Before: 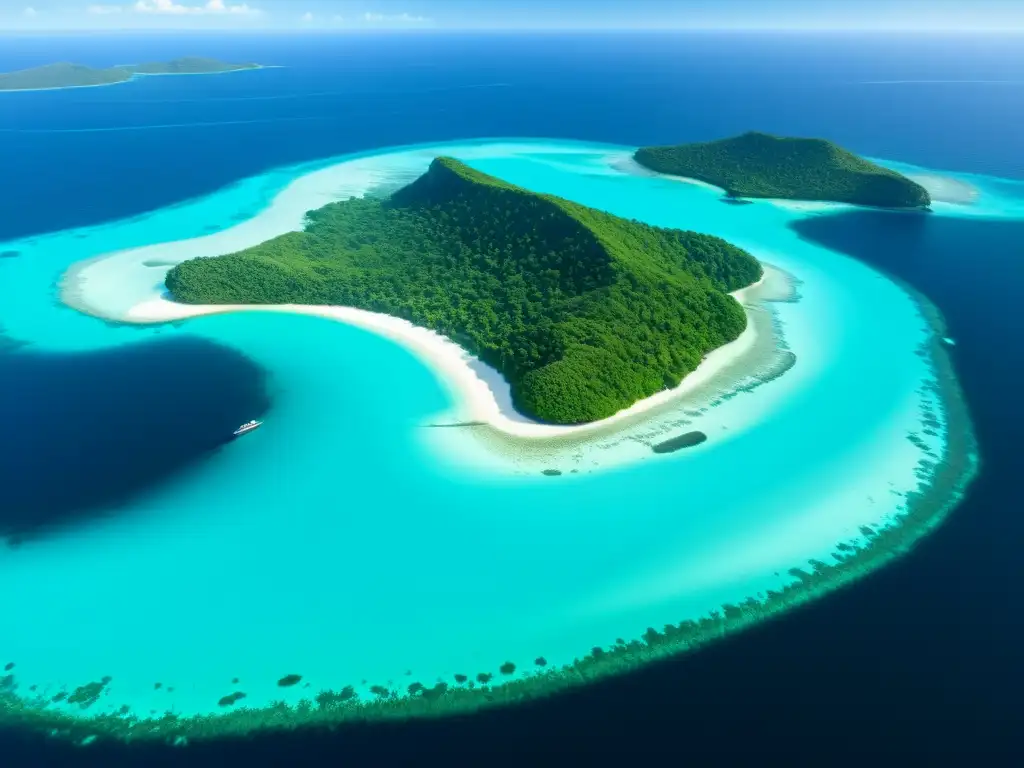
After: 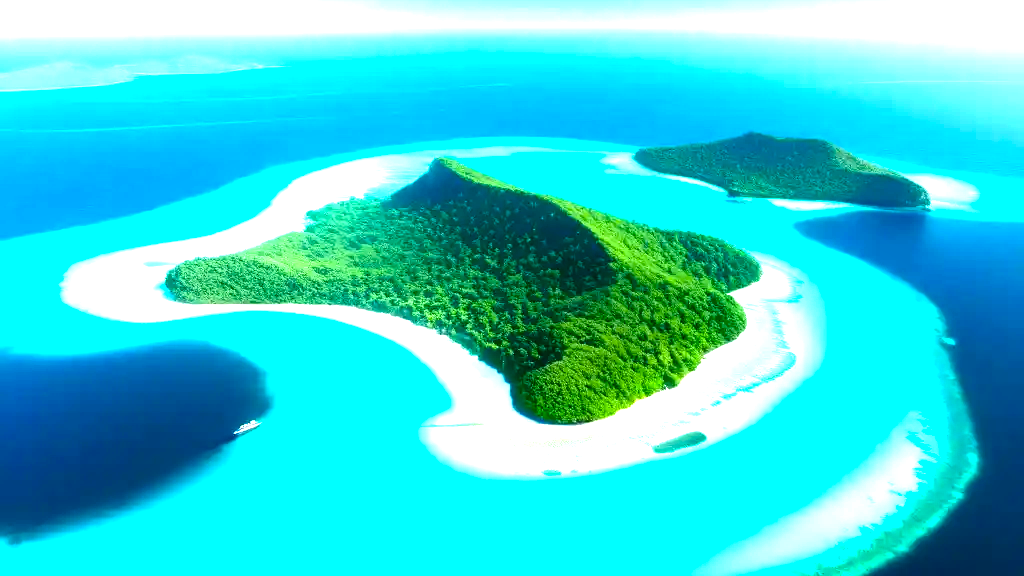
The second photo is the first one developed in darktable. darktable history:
crop: bottom 24.977%
color balance rgb: shadows lift › hue 85.7°, global offset › luminance 0.47%, perceptual saturation grading › global saturation 19.714%, perceptual saturation grading › highlights -24.861%, perceptual saturation grading › shadows 49.257%, perceptual brilliance grading › global brilliance 15.415%, perceptual brilliance grading › shadows -34.732%, global vibrance 23.877%
exposure: exposure 0.297 EV, compensate highlight preservation false
tone equalizer: -8 EV -1.06 EV, -7 EV -1 EV, -6 EV -0.836 EV, -5 EV -0.567 EV, -3 EV 0.562 EV, -2 EV 0.849 EV, -1 EV 1.01 EV, +0 EV 1.05 EV
